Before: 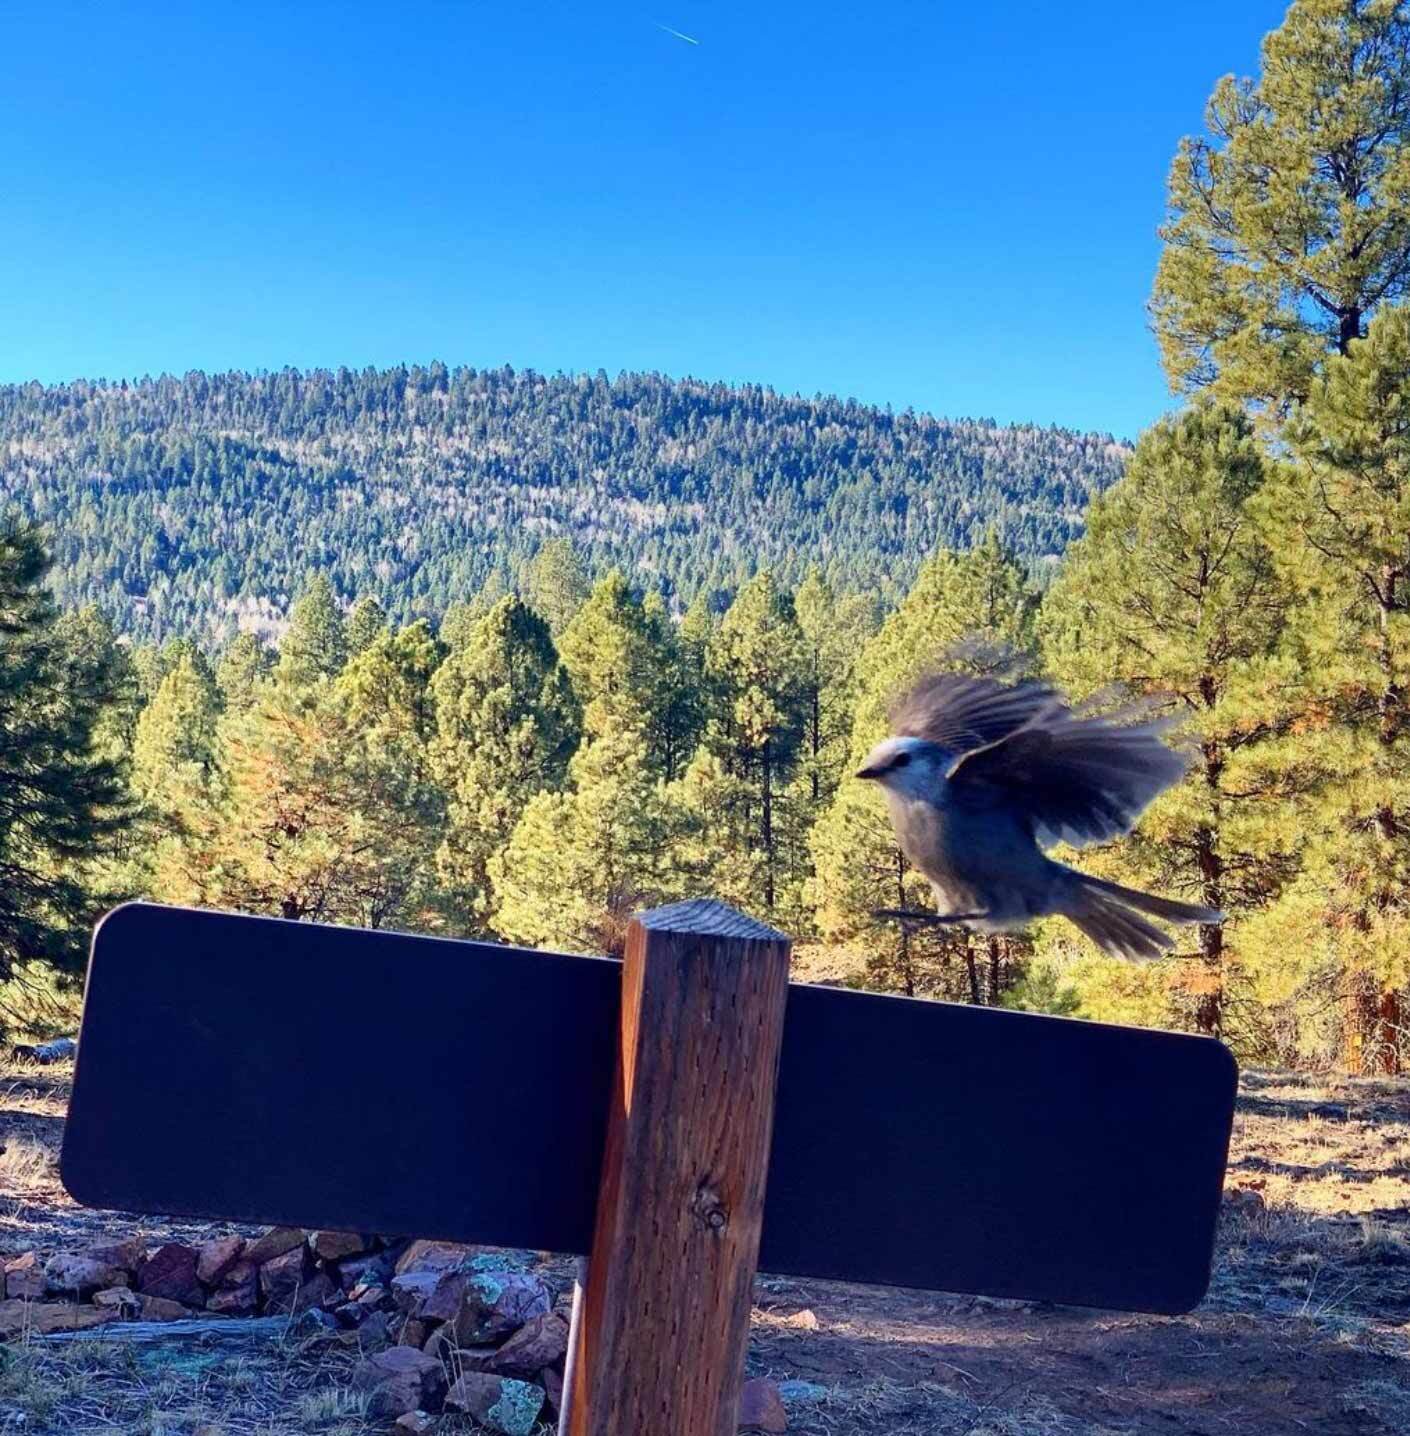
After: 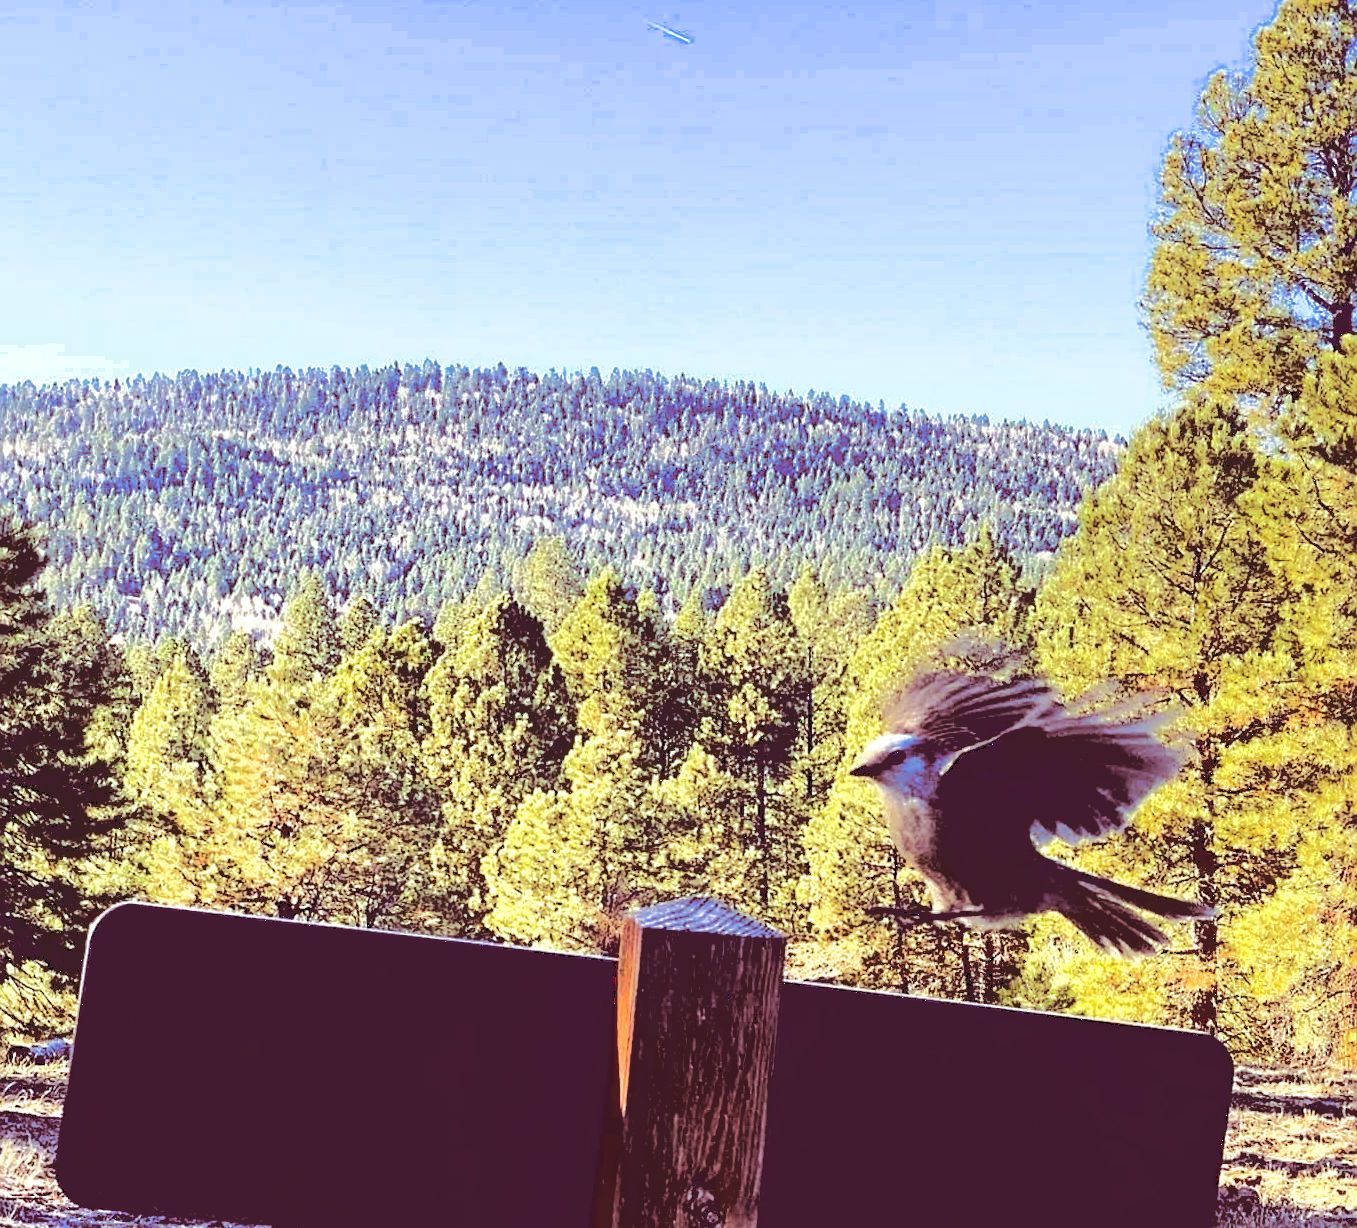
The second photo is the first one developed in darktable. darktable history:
crop and rotate: angle 0.2°, left 0.275%, right 3.127%, bottom 14.18%
base curve: curves: ch0 [(0.065, 0.026) (0.236, 0.358) (0.53, 0.546) (0.777, 0.841) (0.924, 0.992)], preserve colors average RGB
white balance: red 0.931, blue 1.11
sharpen: on, module defaults
color correction: highlights a* 2.72, highlights b* 22.8
exposure: exposure 0.4 EV, compensate highlight preservation false
split-toning: compress 20%
